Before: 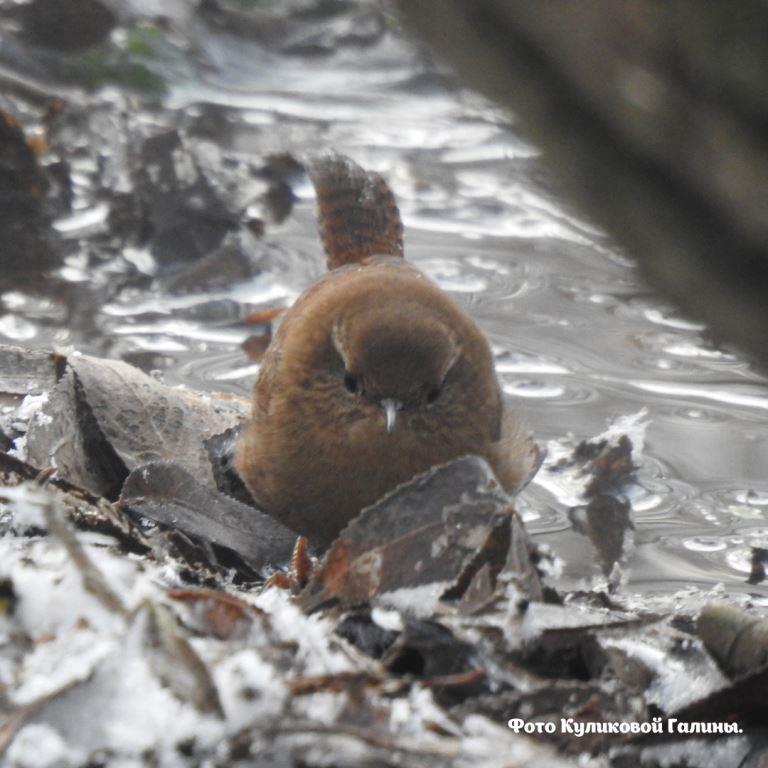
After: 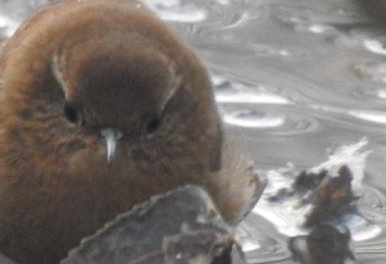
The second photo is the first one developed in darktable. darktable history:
crop: left 36.568%, top 35.169%, right 13.112%, bottom 30.35%
